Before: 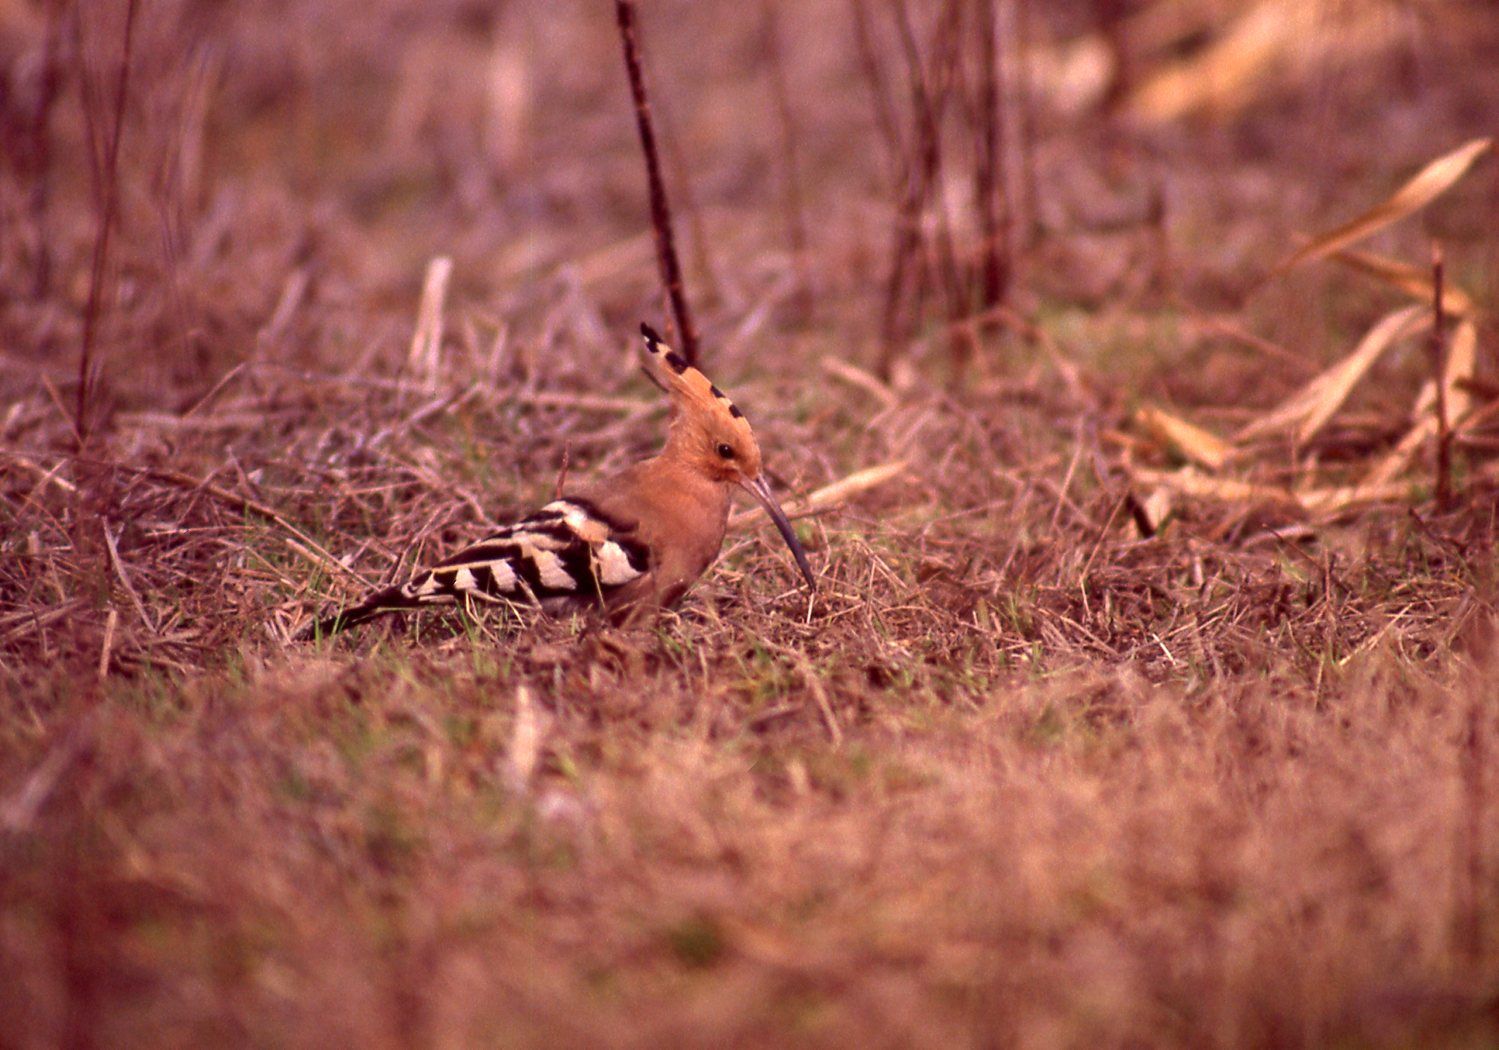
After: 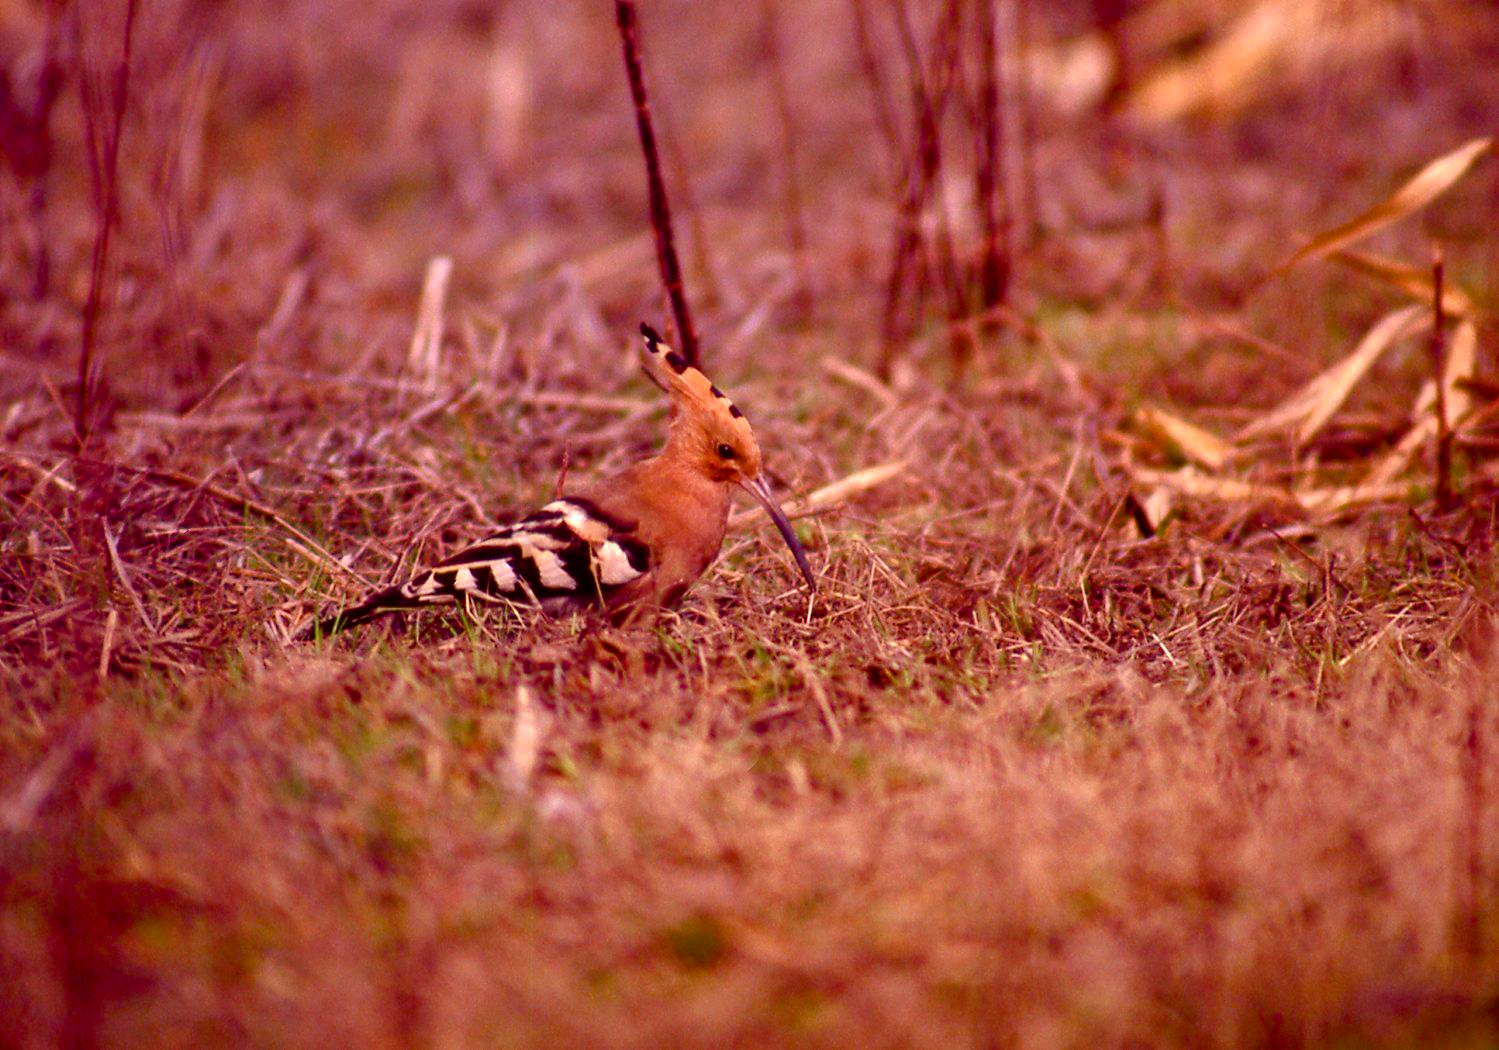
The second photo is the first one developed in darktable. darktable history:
color balance rgb: linear chroma grading › global chroma -0.65%, perceptual saturation grading › global saturation 44.521%, perceptual saturation grading › highlights -50.131%, perceptual saturation grading › shadows 30.22%, global vibrance 20%
